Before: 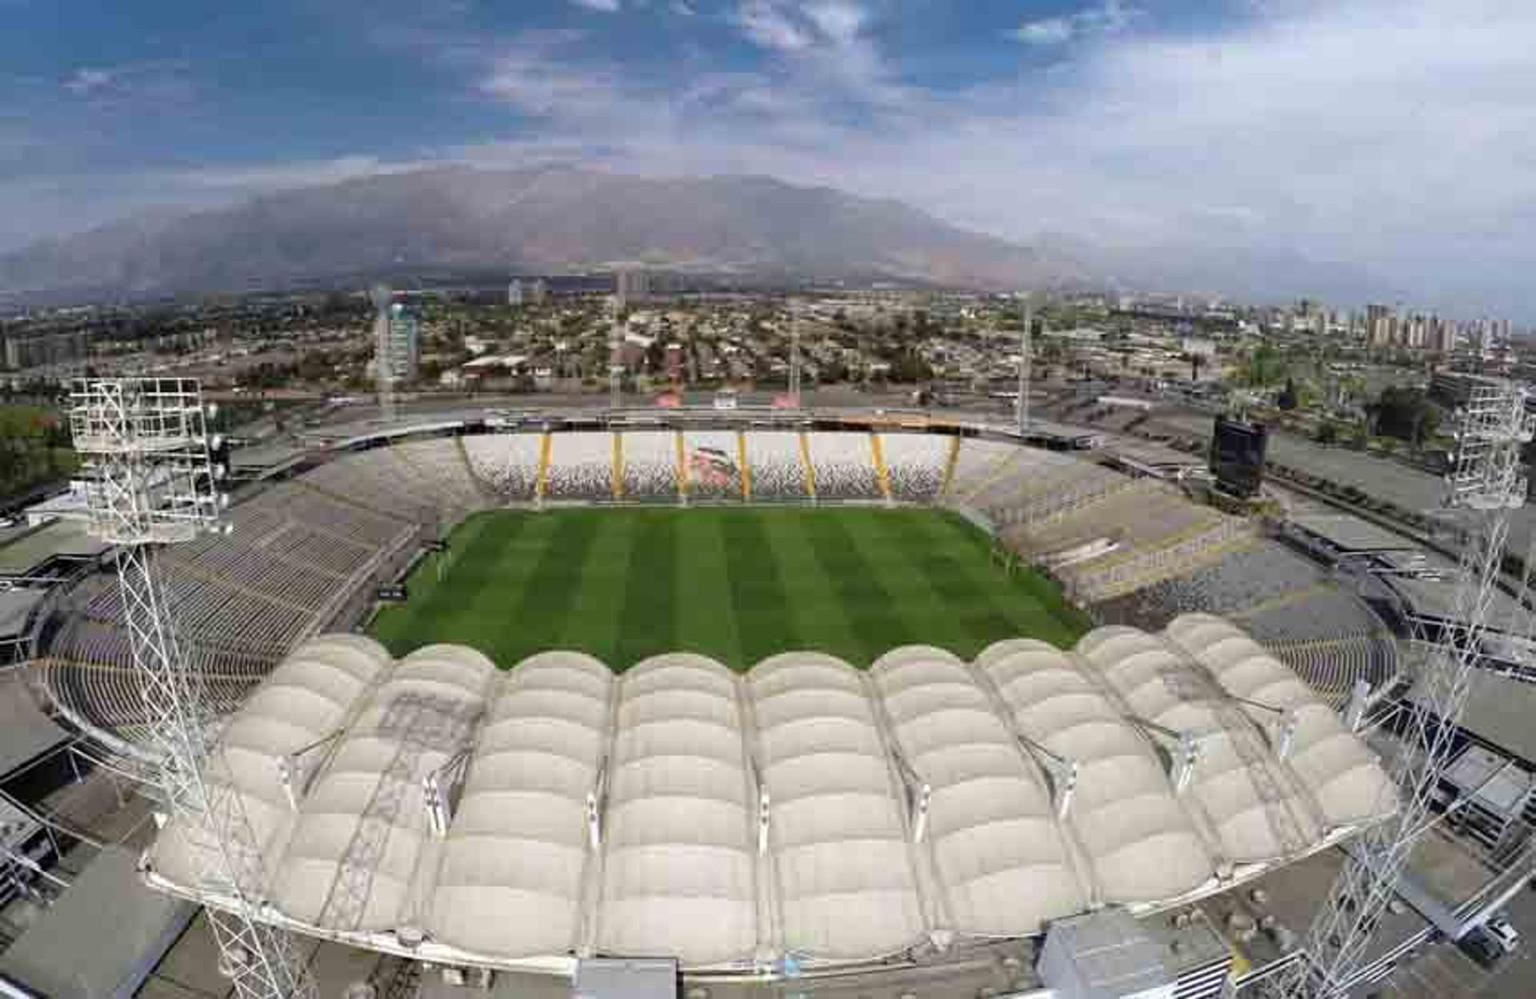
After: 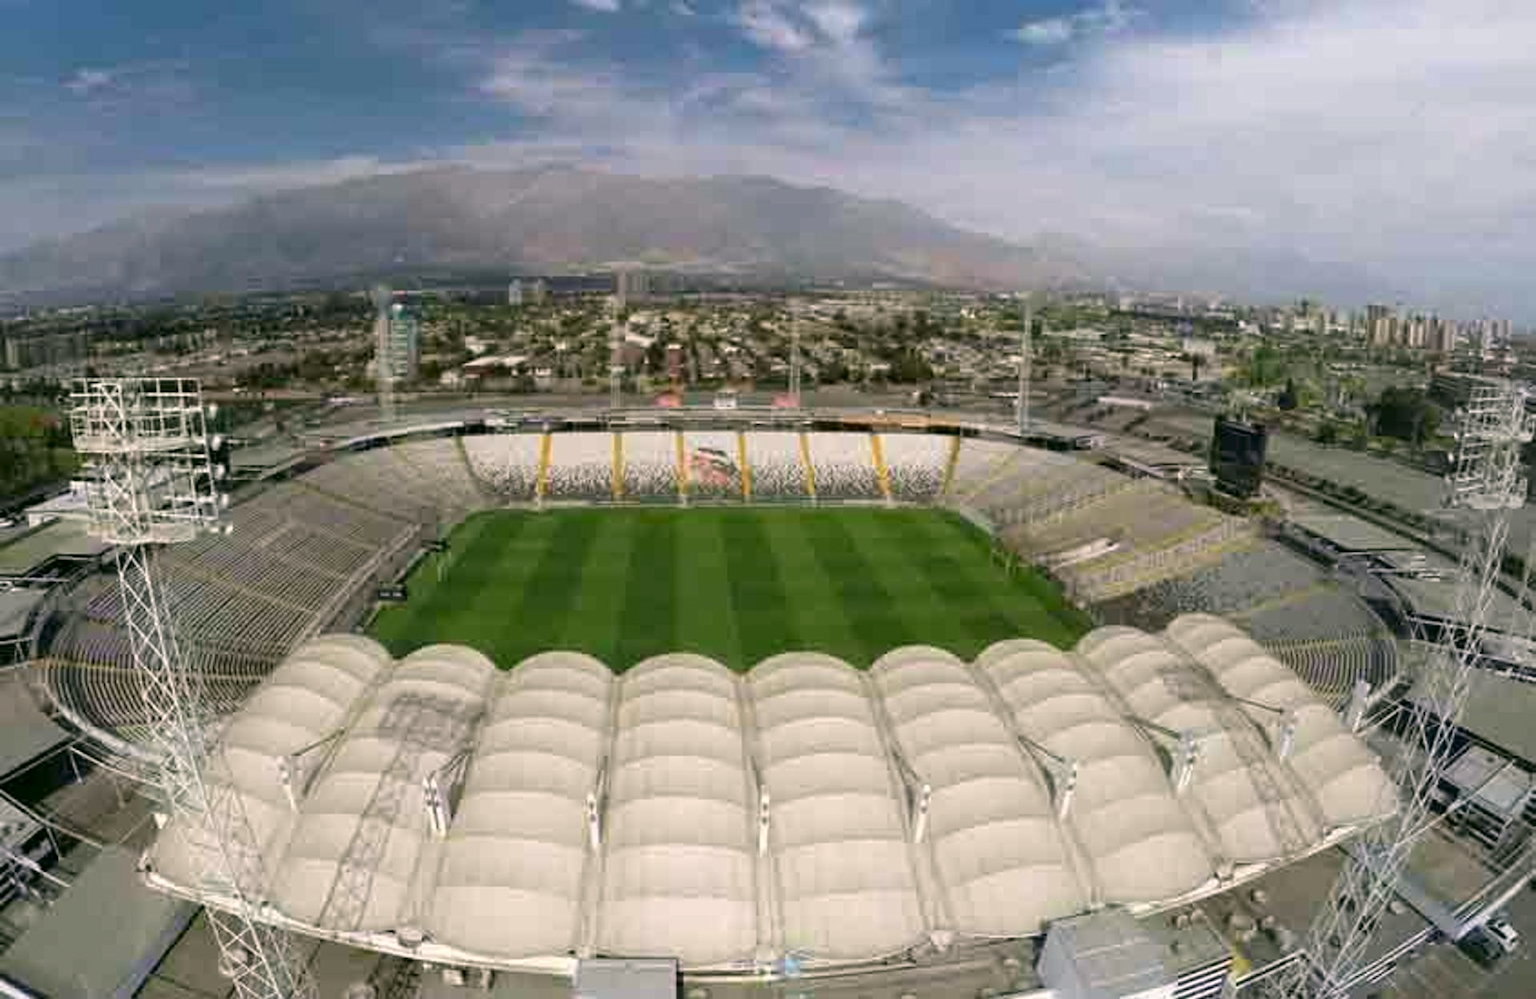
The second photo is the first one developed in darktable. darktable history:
color correction: highlights a* 4.02, highlights b* 4.98, shadows a* -7.21, shadows b* 4.66
